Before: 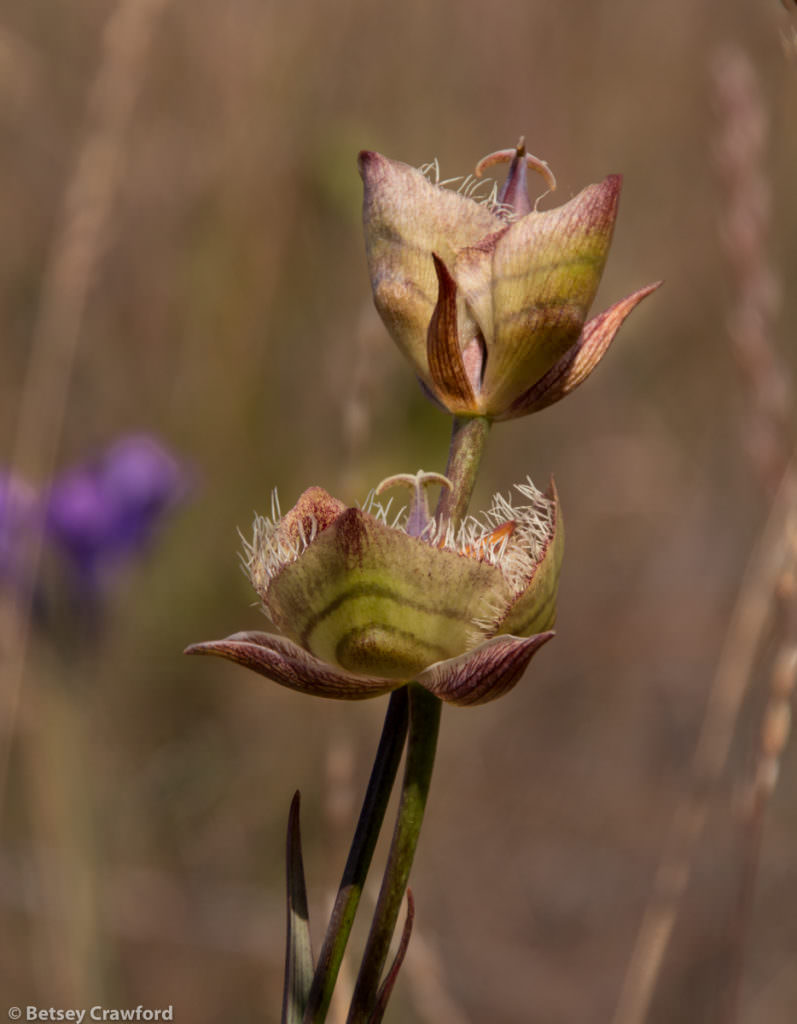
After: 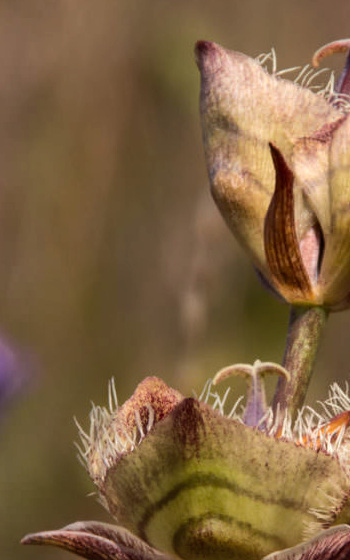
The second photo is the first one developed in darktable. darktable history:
shadows and highlights: low approximation 0.01, soften with gaussian
crop: left 20.542%, top 10.815%, right 35.439%, bottom 34.482%
tone equalizer: -8 EV -0.399 EV, -7 EV -0.382 EV, -6 EV -0.304 EV, -5 EV -0.228 EV, -3 EV 0.236 EV, -2 EV 0.32 EV, -1 EV 0.376 EV, +0 EV 0.421 EV, edges refinement/feathering 500, mask exposure compensation -1.57 EV, preserve details no
